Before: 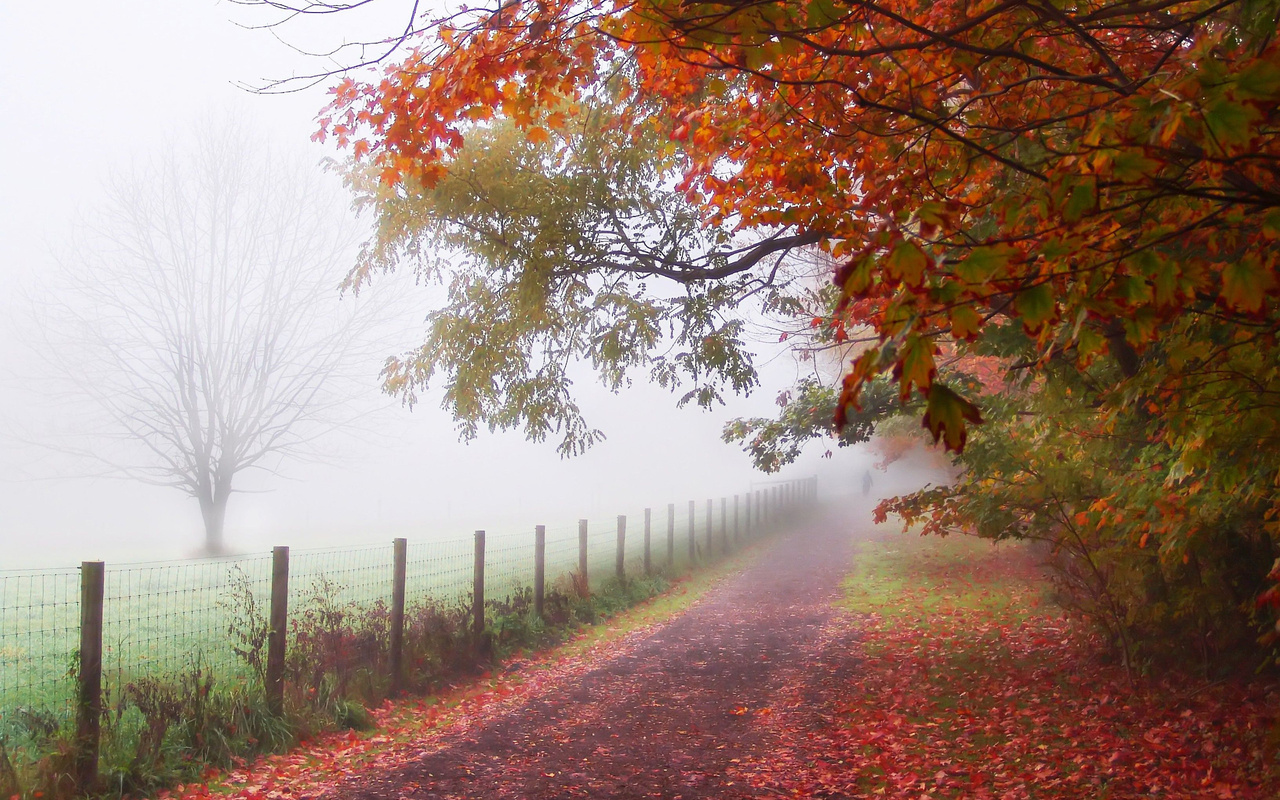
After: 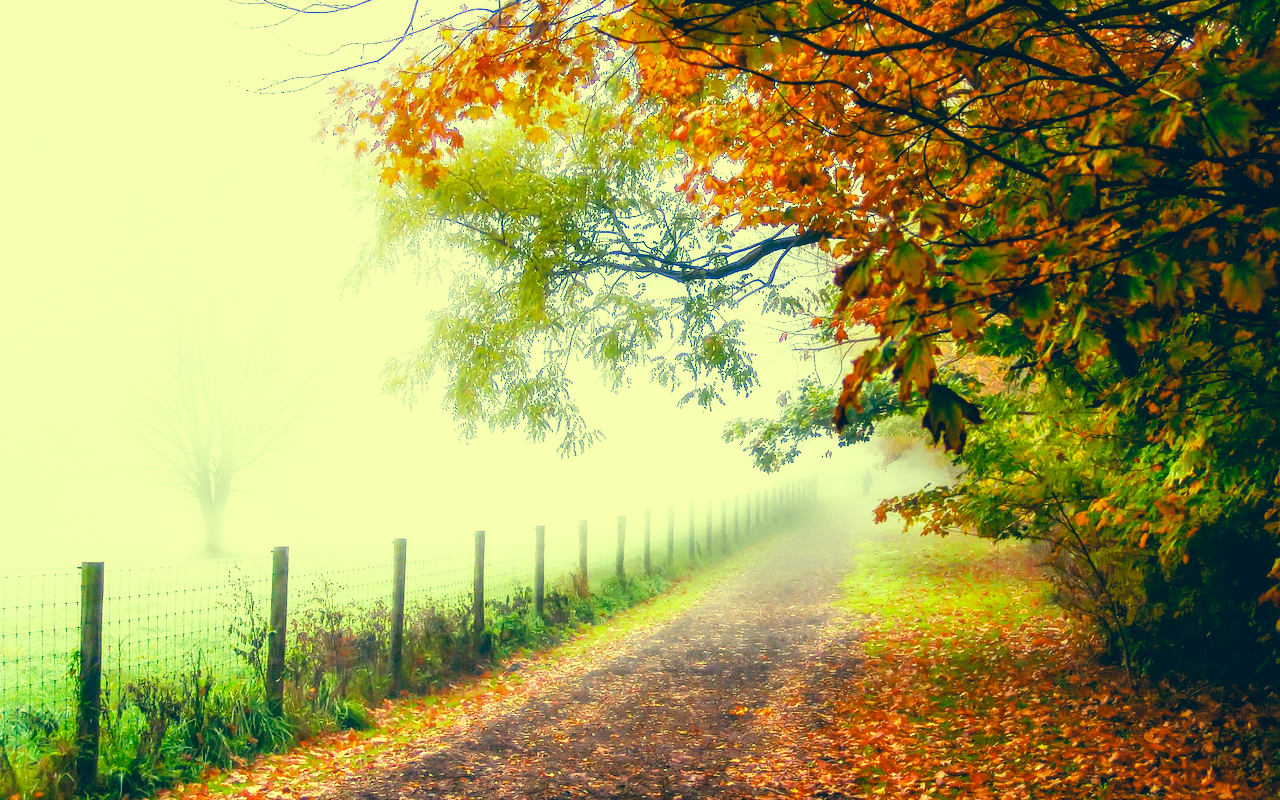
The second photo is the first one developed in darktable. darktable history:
local contrast: on, module defaults
haze removal: compatibility mode true, adaptive false
color correction: highlights a* -15.9, highlights b* 39.81, shadows a* -39.2, shadows b* -26.84
base curve: curves: ch0 [(0, 0) (0, 0) (0.002, 0.001) (0.008, 0.003) (0.019, 0.011) (0.037, 0.037) (0.064, 0.11) (0.102, 0.232) (0.152, 0.379) (0.216, 0.524) (0.296, 0.665) (0.394, 0.789) (0.512, 0.881) (0.651, 0.945) (0.813, 0.986) (1, 1)], preserve colors none
